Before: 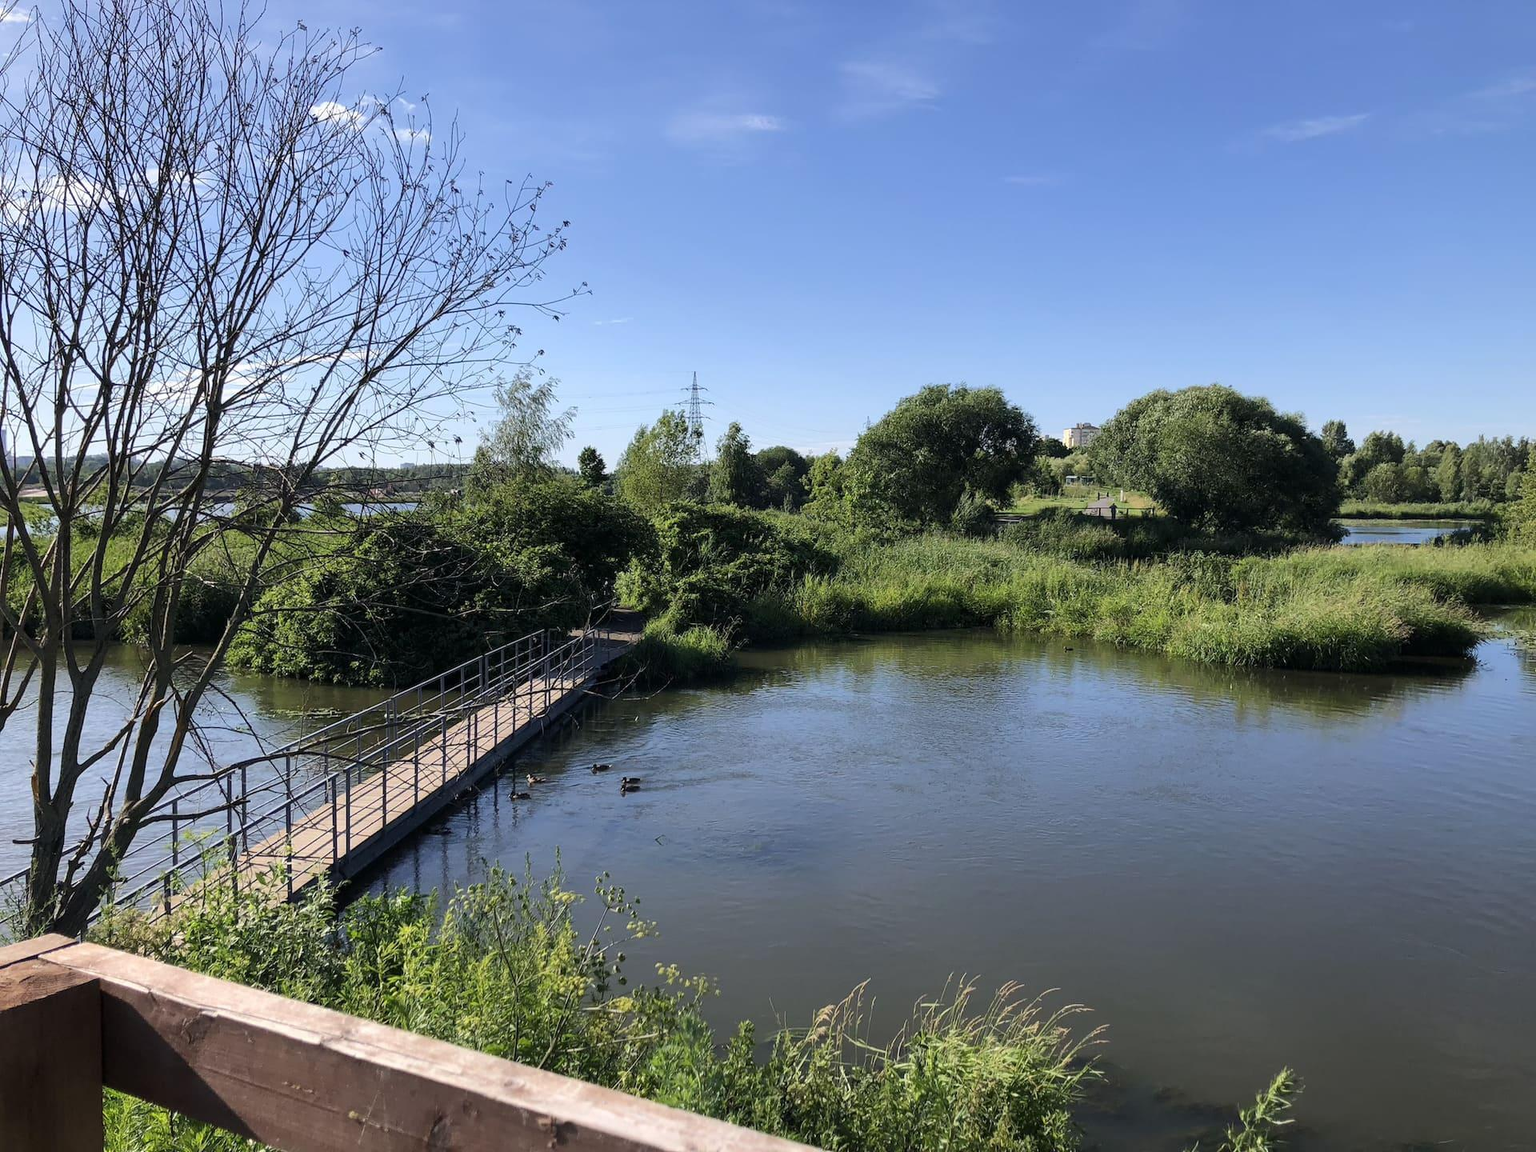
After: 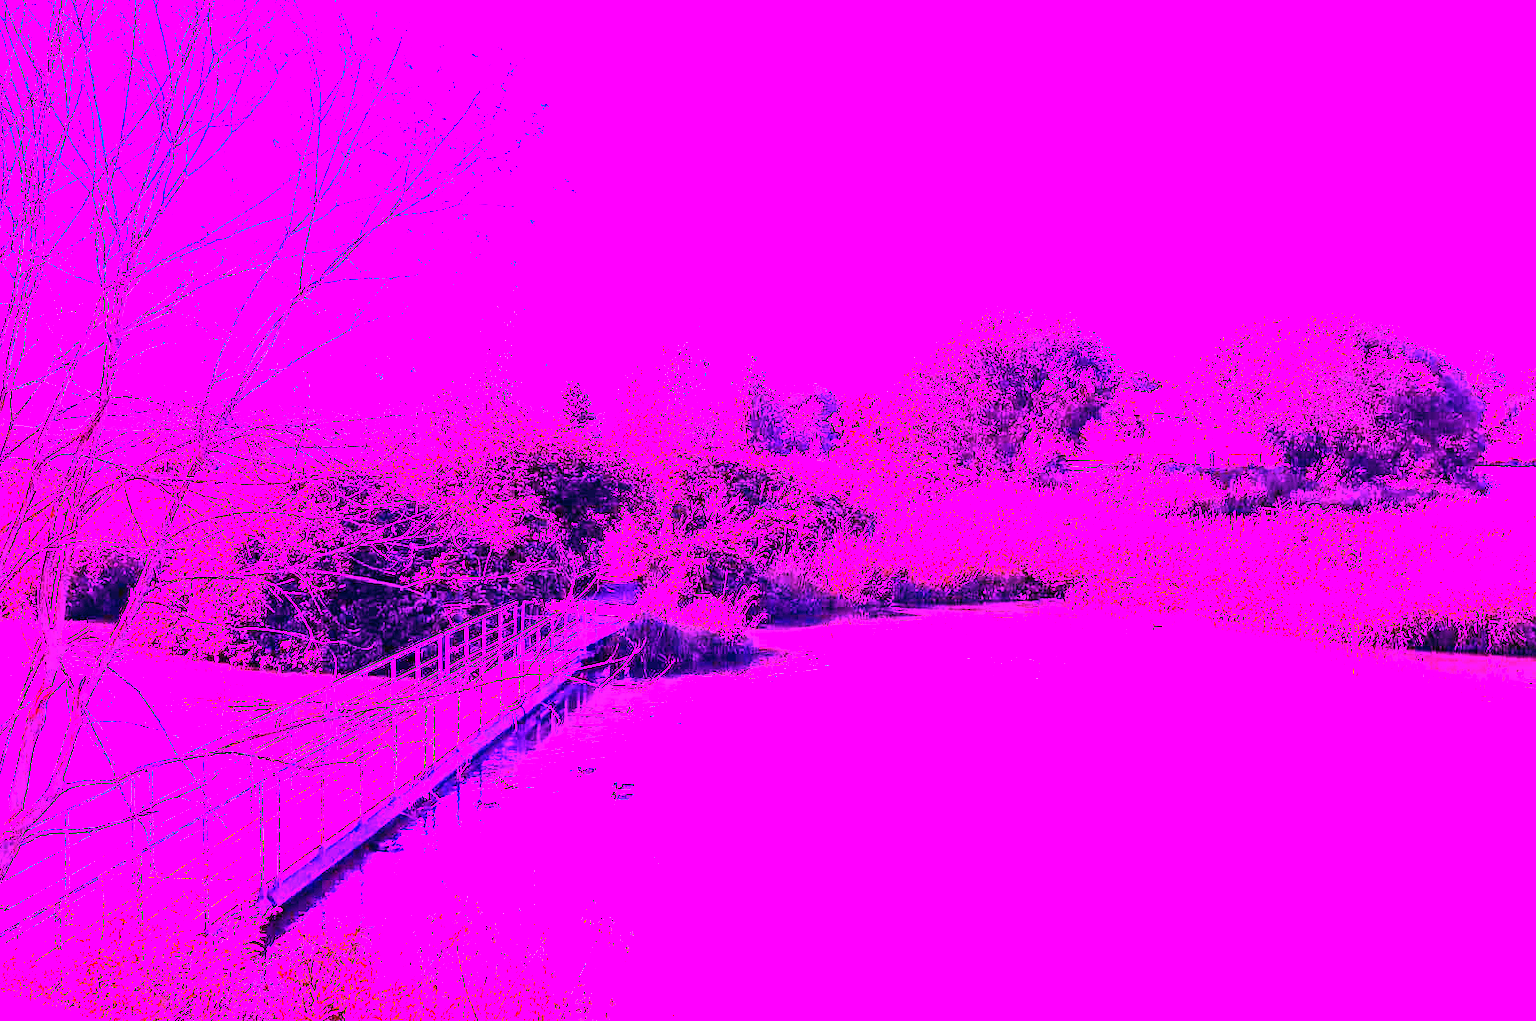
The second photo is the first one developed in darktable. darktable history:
contrast brightness saturation: contrast 0.2, brightness 0.15, saturation 0.14
local contrast: mode bilateral grid, contrast 20, coarseness 50, detail 120%, midtone range 0.2
white balance: red 8, blue 8
crop: left 7.856%, top 11.836%, right 10.12%, bottom 15.387%
